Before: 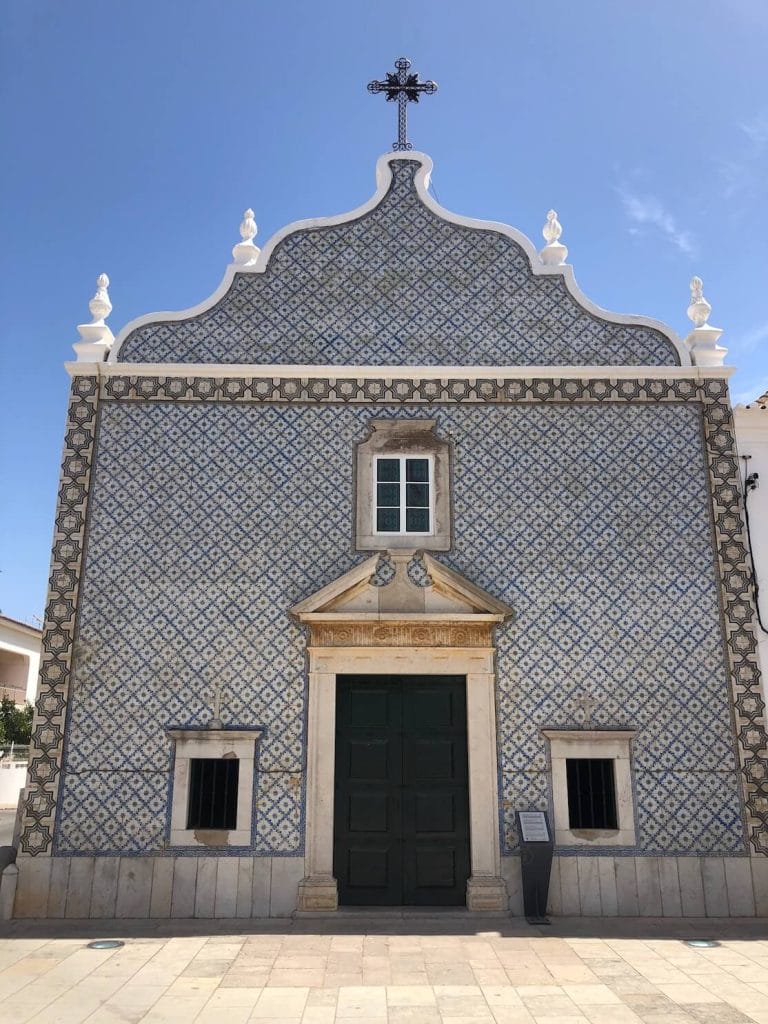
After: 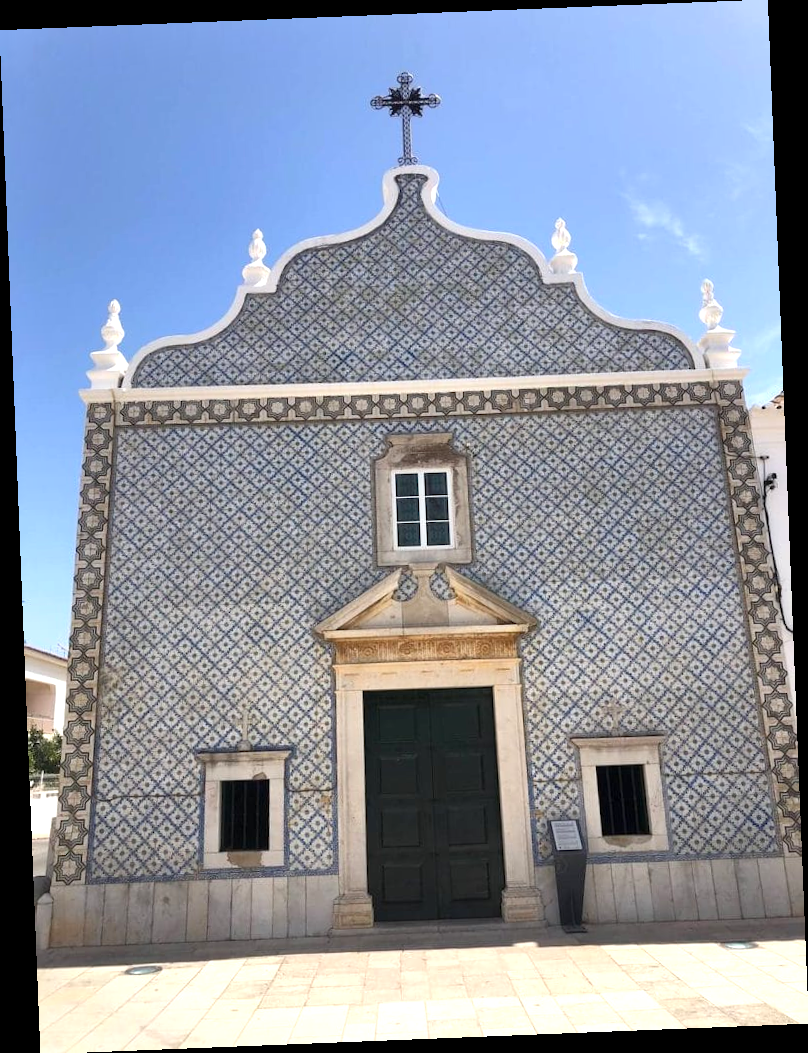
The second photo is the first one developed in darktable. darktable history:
exposure: black level correction 0.001, exposure 0.5 EV, compensate exposure bias true, compensate highlight preservation false
rotate and perspective: rotation -2.29°, automatic cropping off
shadows and highlights: shadows 37.27, highlights -28.18, soften with gaussian
